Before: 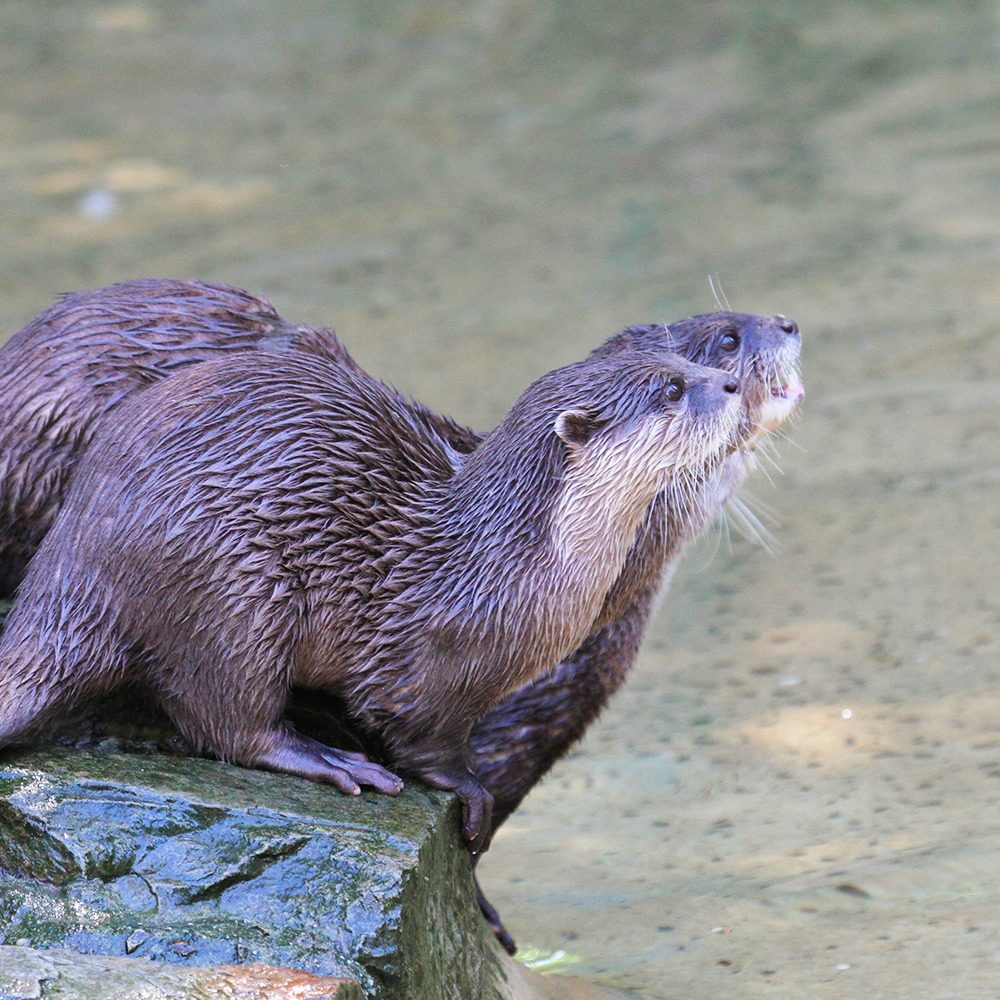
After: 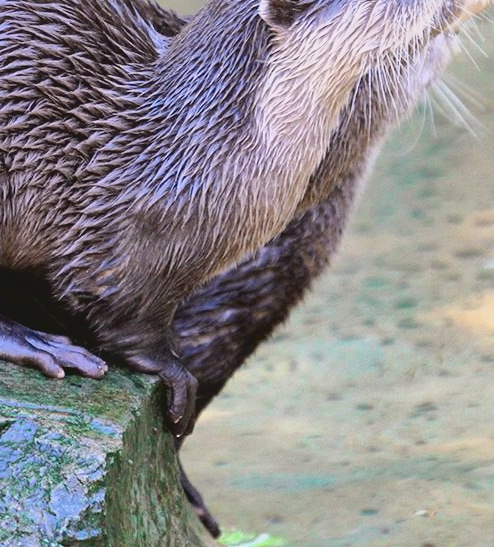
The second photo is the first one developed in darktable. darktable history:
tone curve: curves: ch0 [(0, 0.049) (0.113, 0.084) (0.285, 0.301) (0.673, 0.796) (0.845, 0.932) (0.994, 0.971)]; ch1 [(0, 0) (0.456, 0.424) (0.498, 0.5) (0.57, 0.557) (0.631, 0.635) (1, 1)]; ch2 [(0, 0) (0.395, 0.398) (0.44, 0.456) (0.502, 0.507) (0.55, 0.559) (0.67, 0.702) (1, 1)], color space Lab, independent channels, preserve colors none
crop: left 29.672%, top 41.786%, right 20.851%, bottom 3.487%
shadows and highlights: shadows 40, highlights -60
